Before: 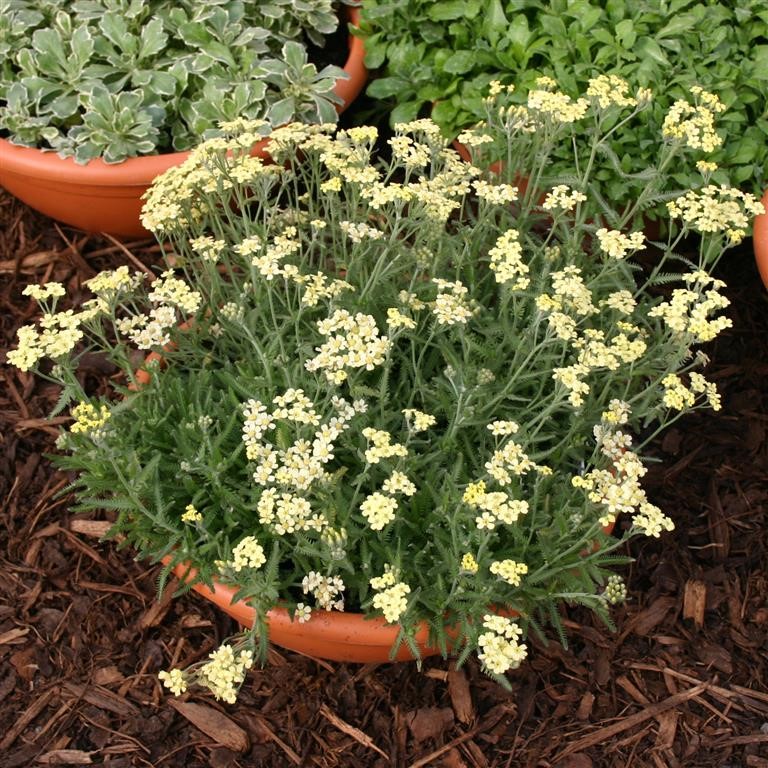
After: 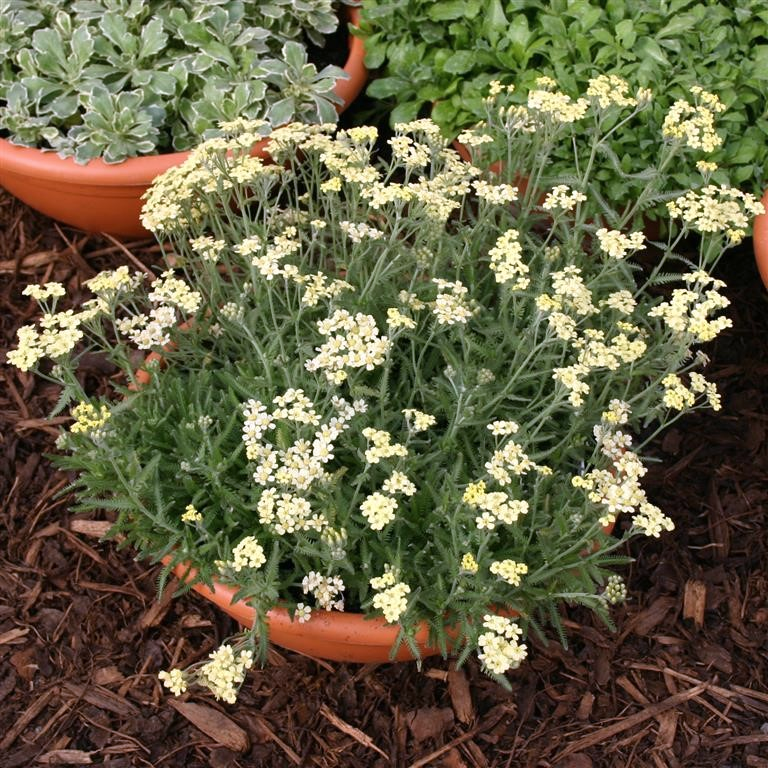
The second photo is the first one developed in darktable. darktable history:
contrast brightness saturation: saturation -0.05
white balance: red 1.004, blue 1.096
